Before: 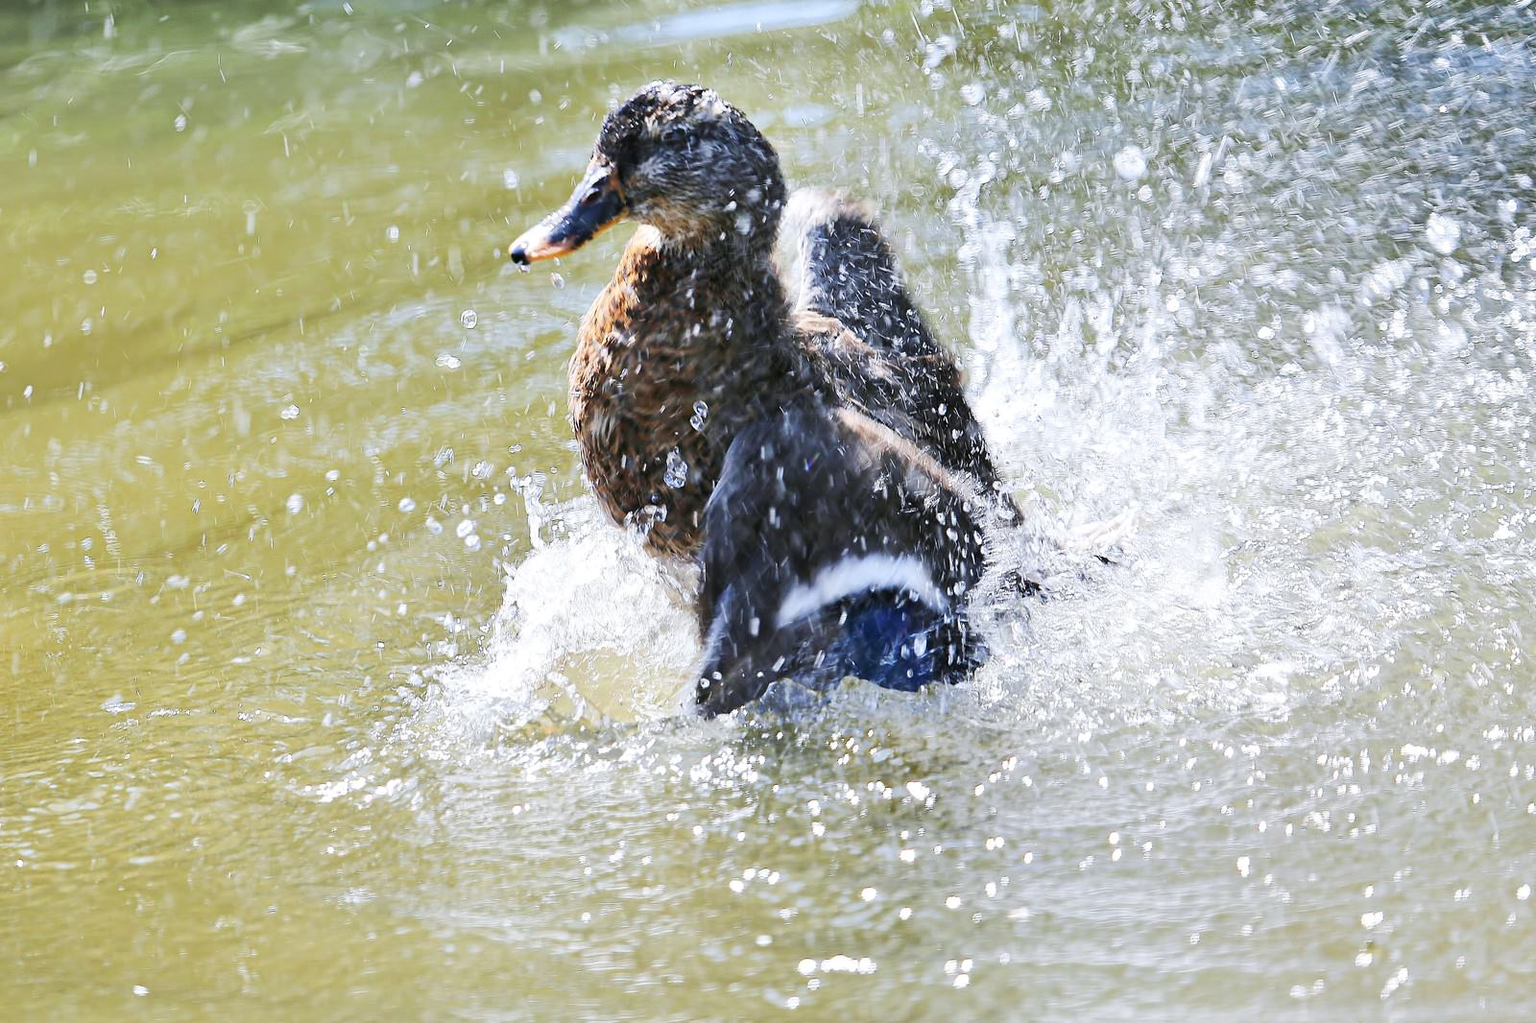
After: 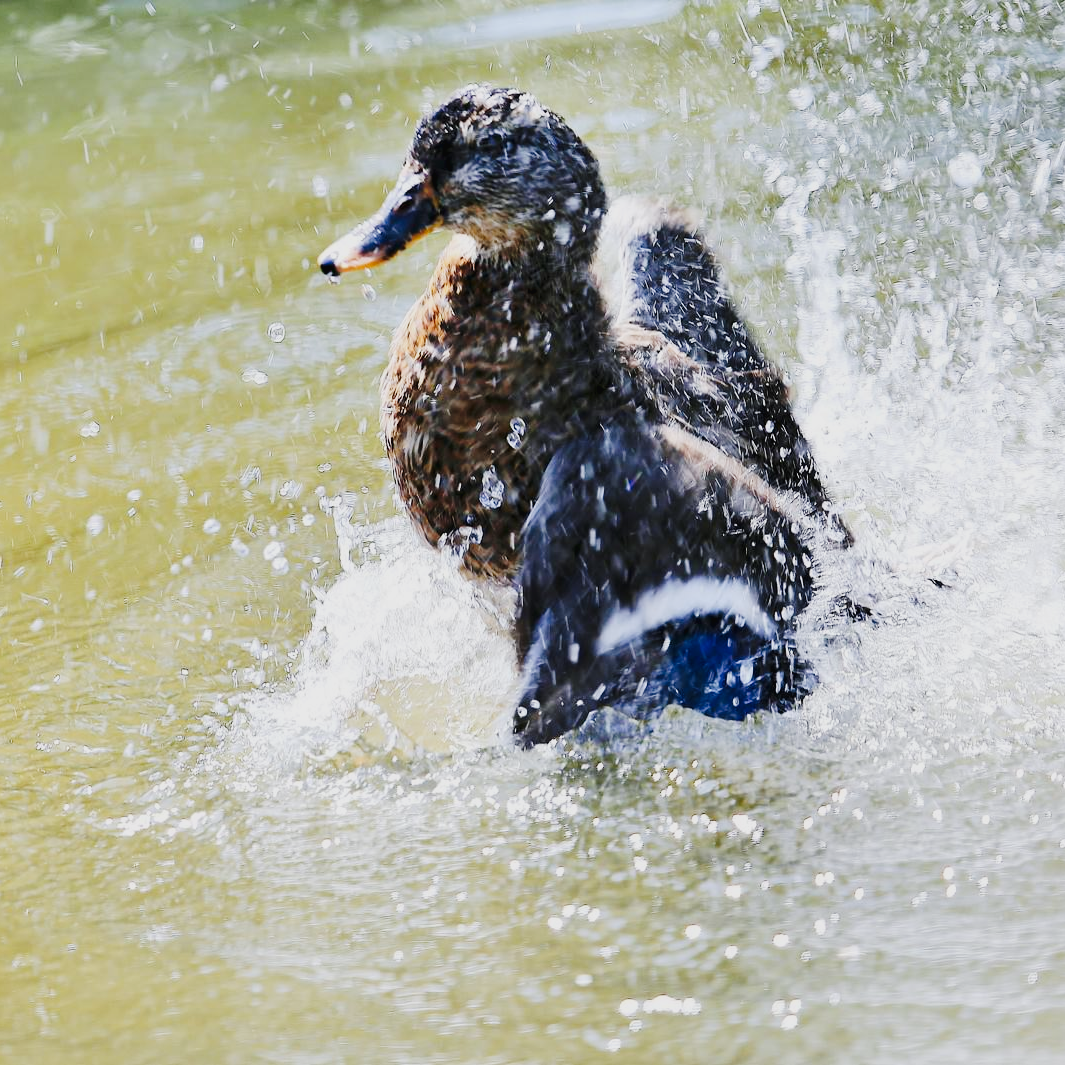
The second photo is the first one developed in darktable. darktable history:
crop and rotate: left 13.36%, right 20.022%
tone curve: curves: ch0 [(0, 0.019) (0.204, 0.162) (0.491, 0.519) (0.748, 0.765) (1, 0.919)]; ch1 [(0, 0) (0.201, 0.113) (0.372, 0.282) (0.443, 0.434) (0.496, 0.504) (0.566, 0.585) (0.761, 0.803) (1, 1)]; ch2 [(0, 0) (0.434, 0.447) (0.483, 0.487) (0.555, 0.563) (0.697, 0.68) (1, 1)], preserve colors none
exposure: black level correction 0.007, compensate highlight preservation false
